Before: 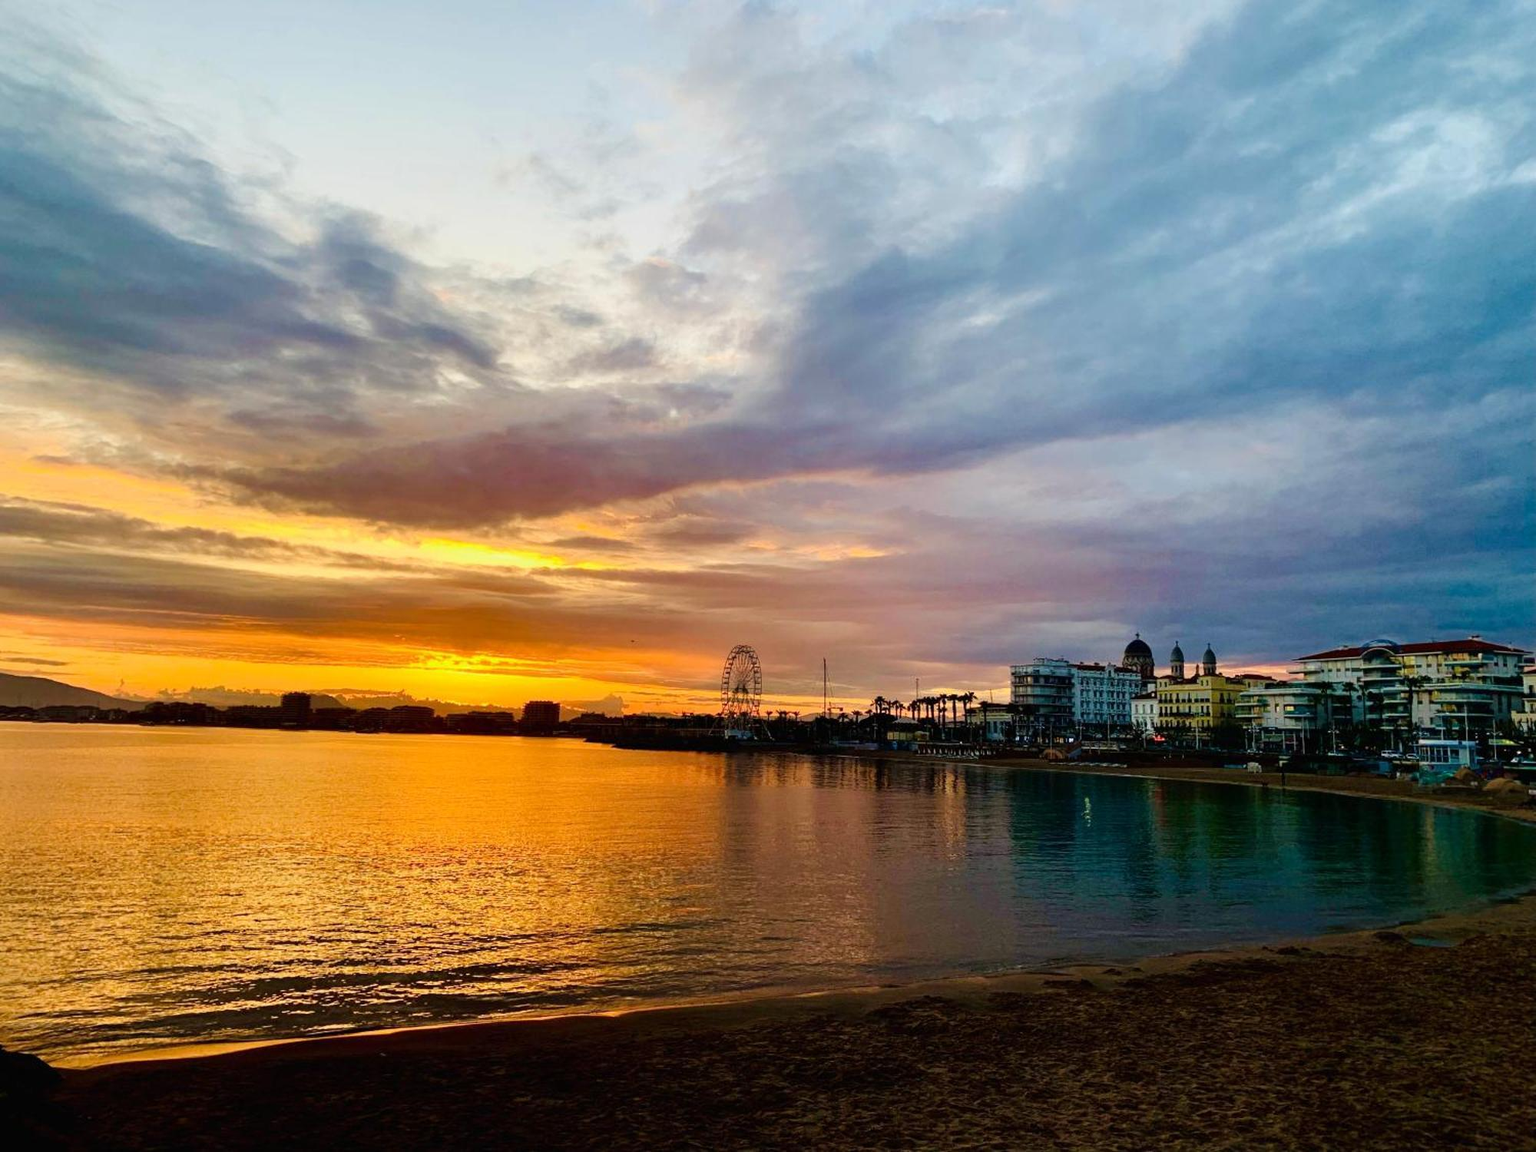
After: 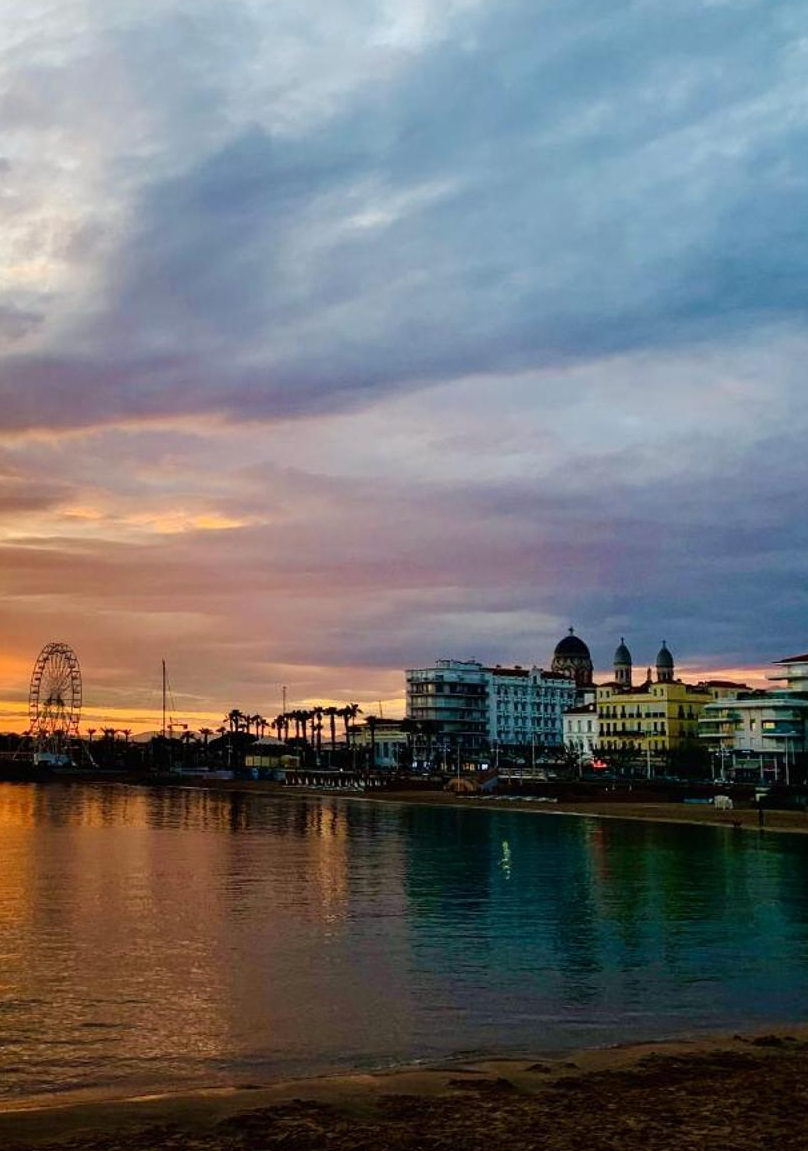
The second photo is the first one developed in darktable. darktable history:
crop: left 45.535%, top 13.139%, right 14.053%, bottom 10.074%
